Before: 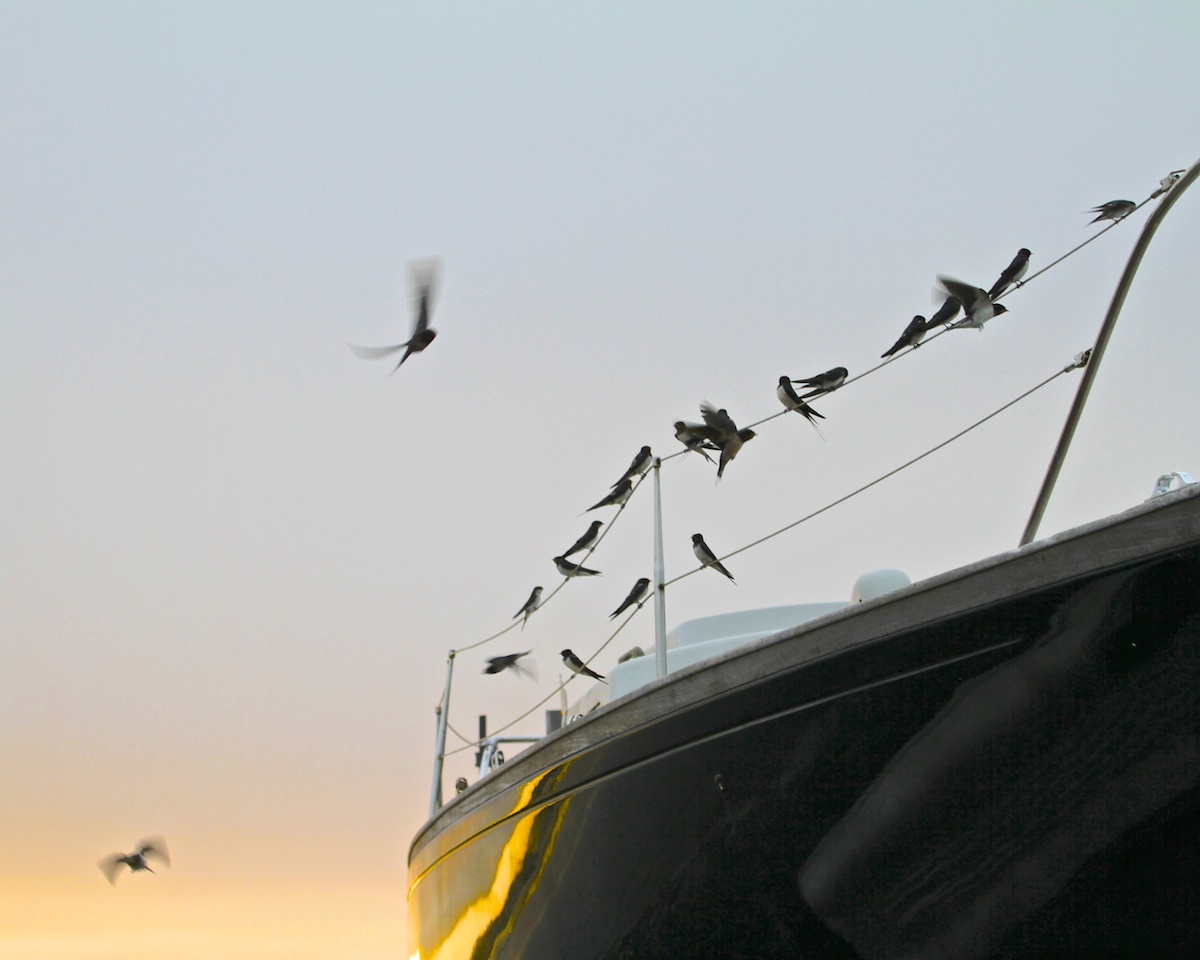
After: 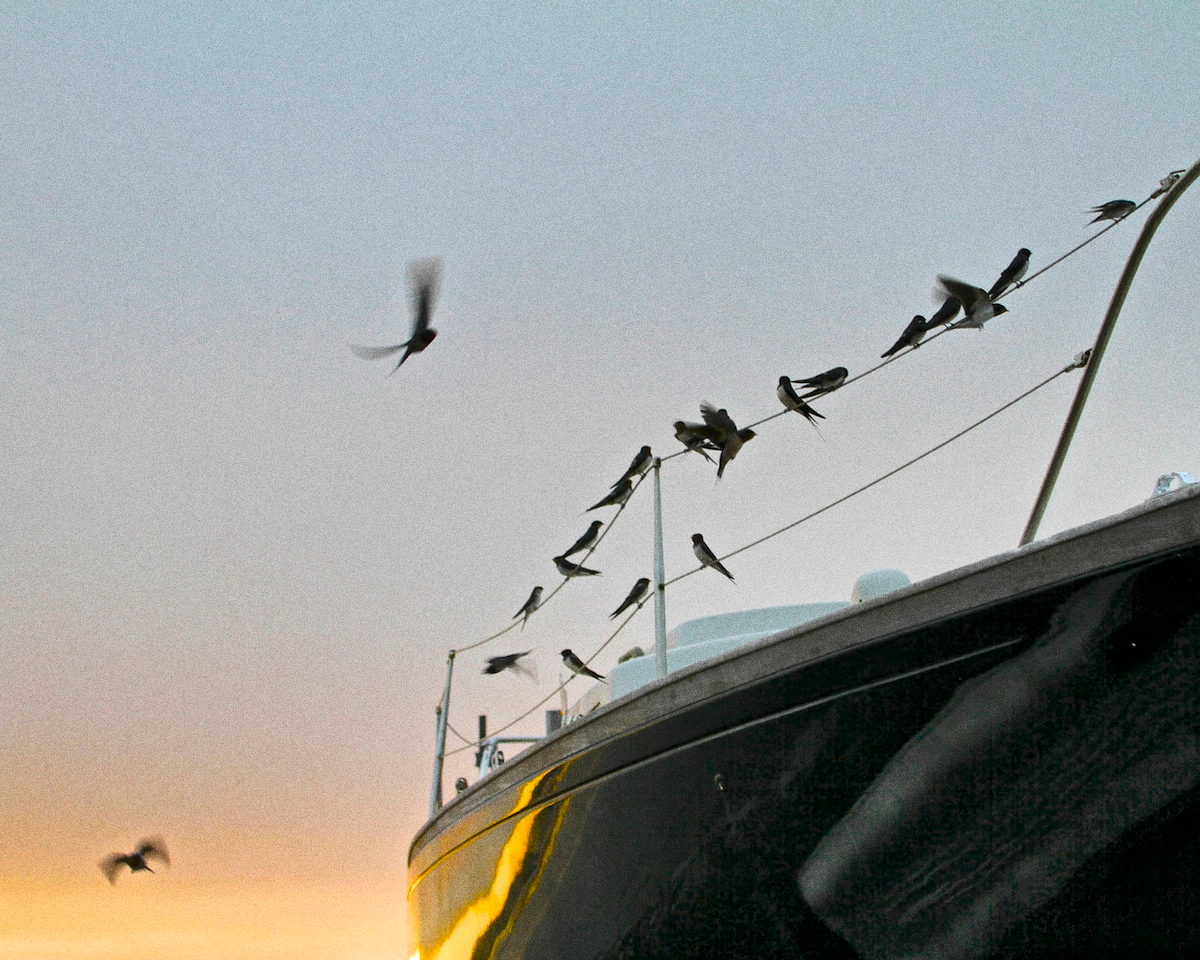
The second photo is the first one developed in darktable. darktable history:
grain: coarseness 0.09 ISO, strength 40%
shadows and highlights: shadows 53, soften with gaussian
local contrast: highlights 100%, shadows 100%, detail 120%, midtone range 0.2
